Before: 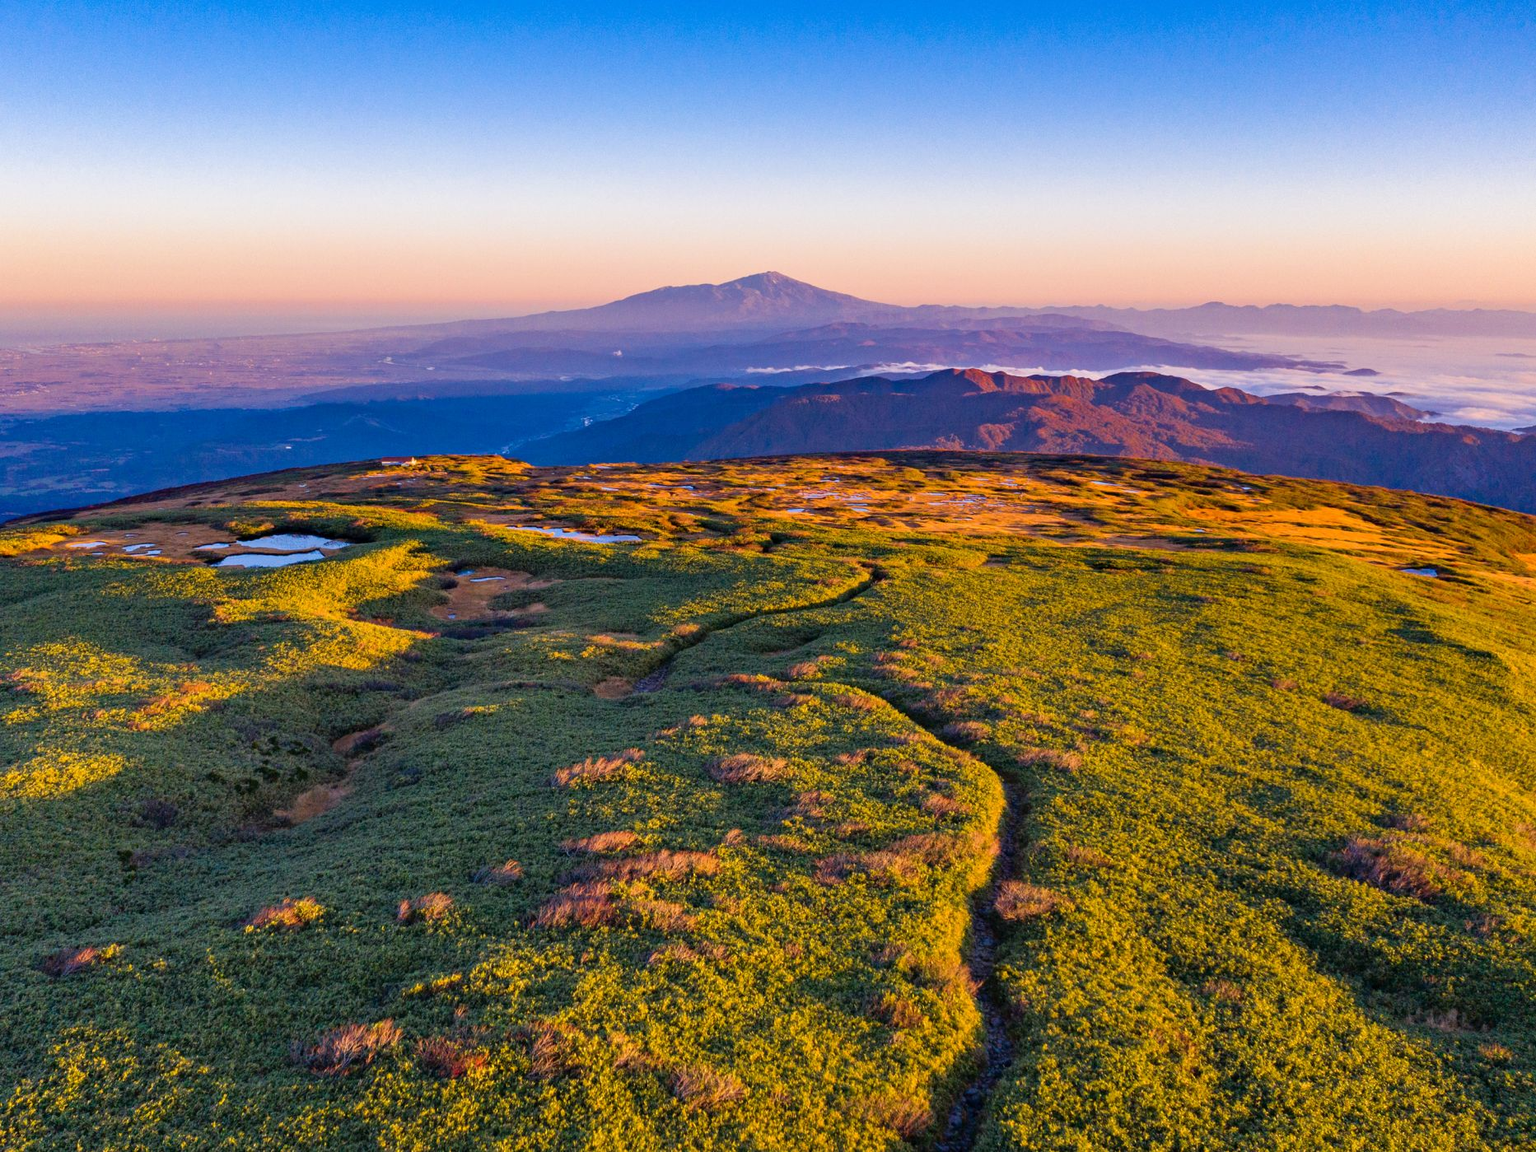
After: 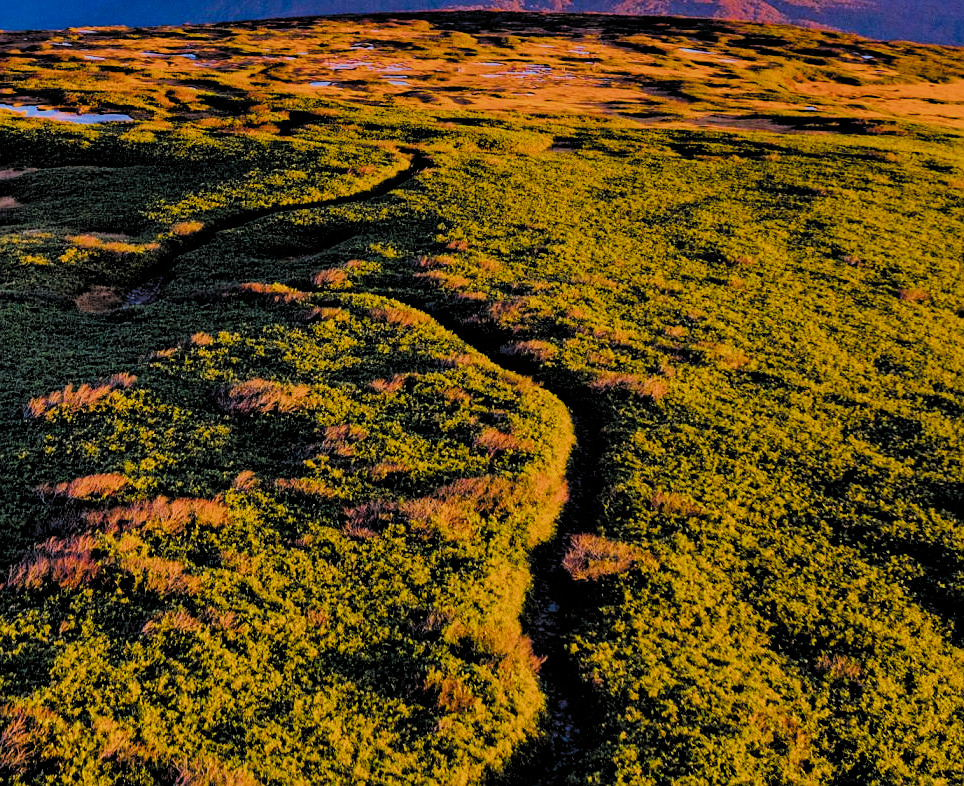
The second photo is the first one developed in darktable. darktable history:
crop: left 34.653%, top 38.364%, right 13.643%, bottom 5.41%
color balance rgb: shadows lift › chroma 0.857%, shadows lift › hue 109.98°, perceptual saturation grading › global saturation 31.145%
sharpen: radius 1.298, amount 0.308, threshold 0.21
filmic rgb: black relative exposure -3.1 EV, white relative exposure 7.04 EV, threshold 2.98 EV, hardness 1.48, contrast 1.346, add noise in highlights 0.101, color science v4 (2020), type of noise poissonian, enable highlight reconstruction true
